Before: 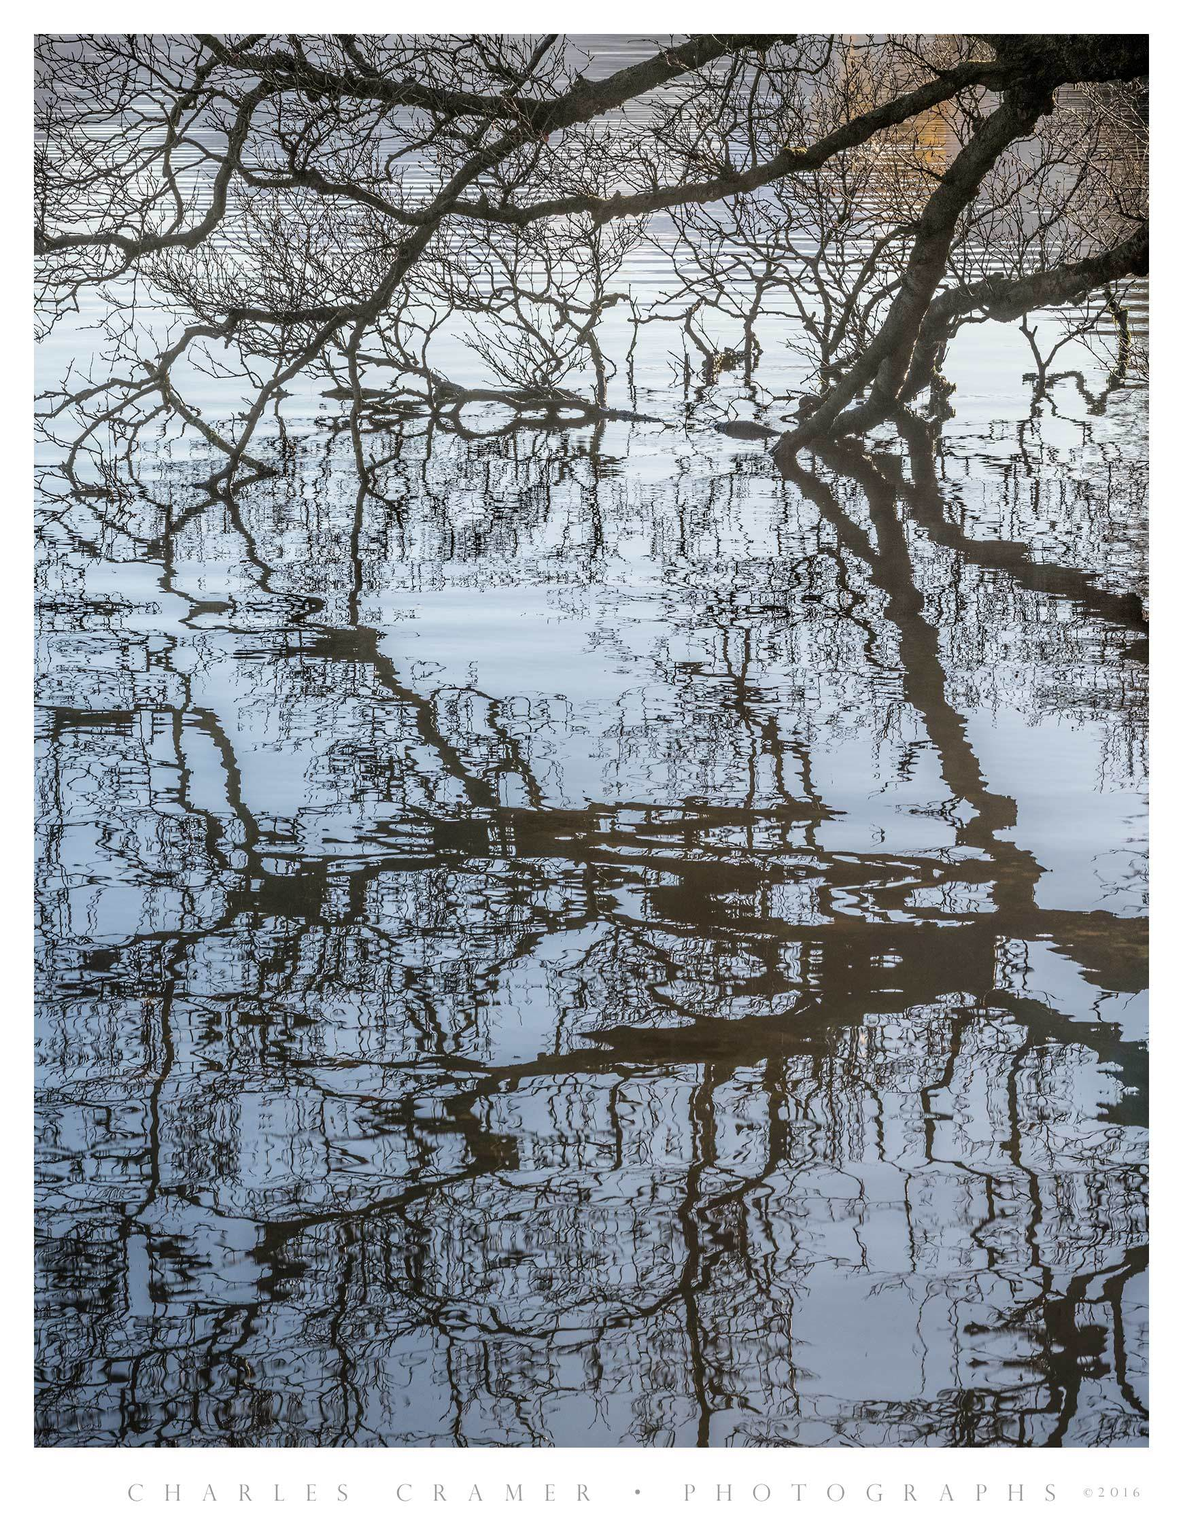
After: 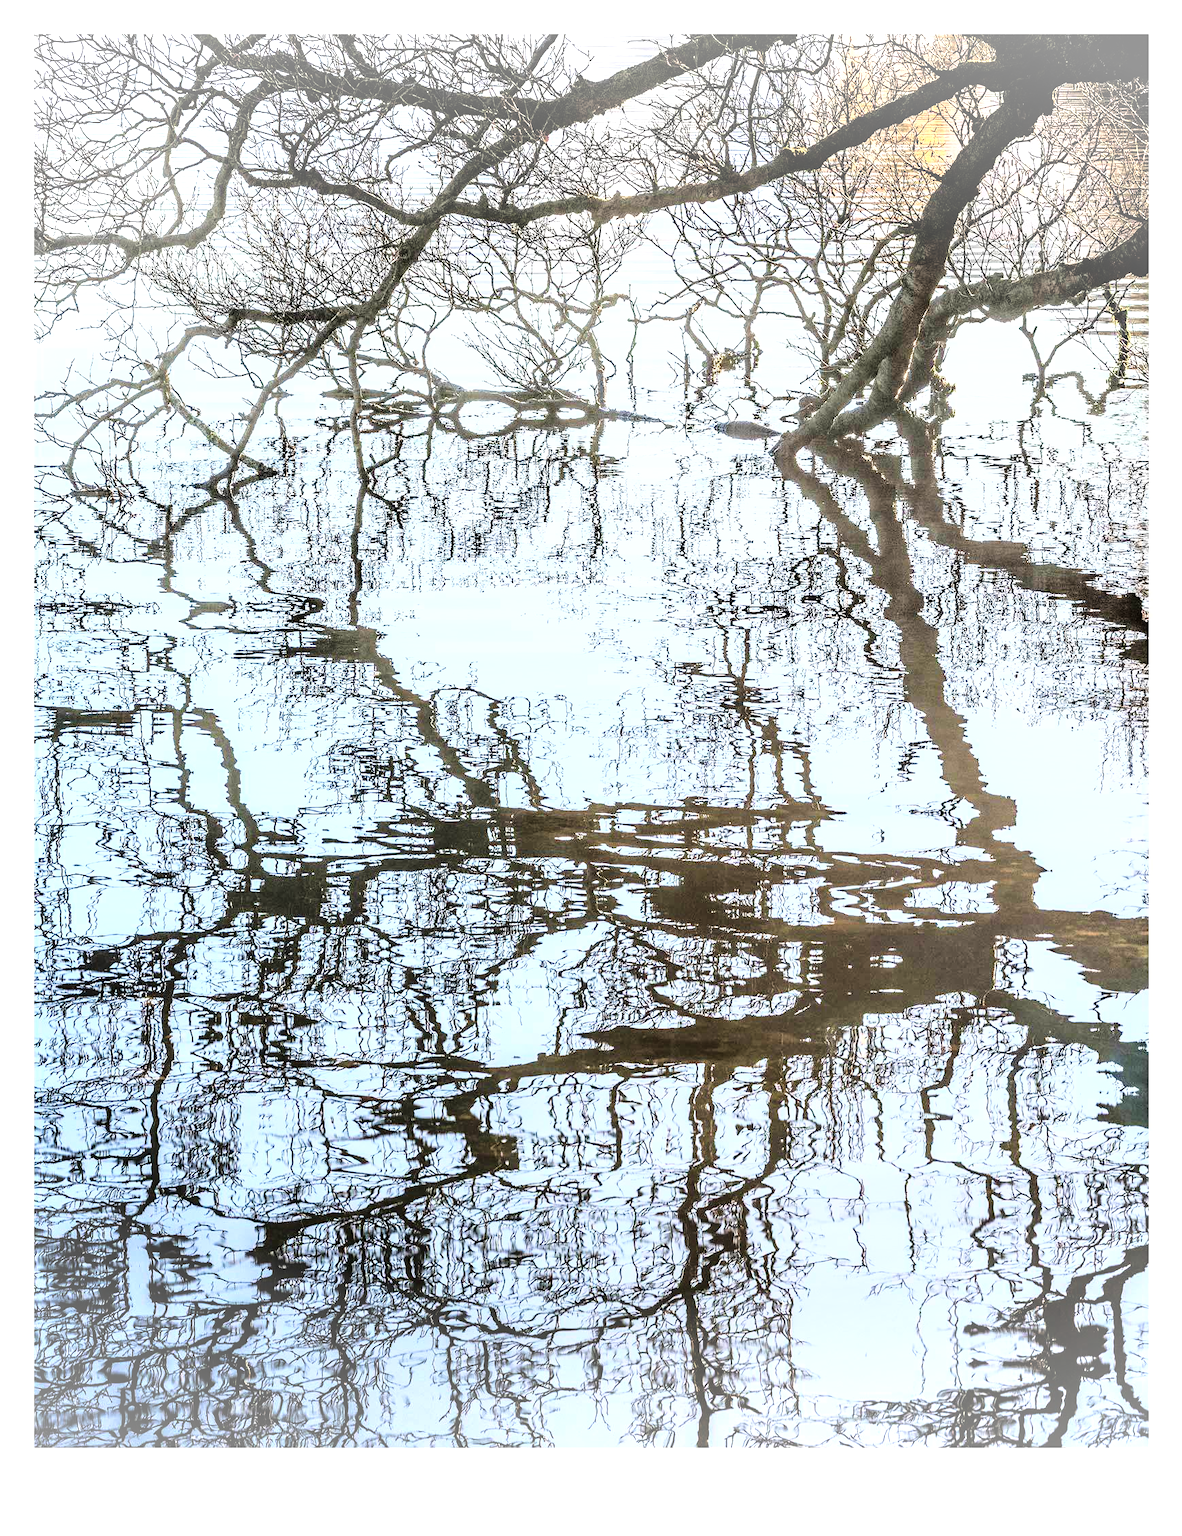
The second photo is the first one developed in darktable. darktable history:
base curve: curves: ch0 [(0, 0) (0.026, 0.03) (0.109, 0.232) (0.351, 0.748) (0.669, 0.968) (1, 1)]
tone equalizer: -8 EV -0.757 EV, -7 EV -0.73 EV, -6 EV -0.596 EV, -5 EV -0.379 EV, -3 EV 0.383 EV, -2 EV 0.6 EV, -1 EV 0.687 EV, +0 EV 0.771 EV
velvia: on, module defaults
vignetting: fall-off start 99.42%, brightness 0.303, saturation 0, width/height ratio 1.308
